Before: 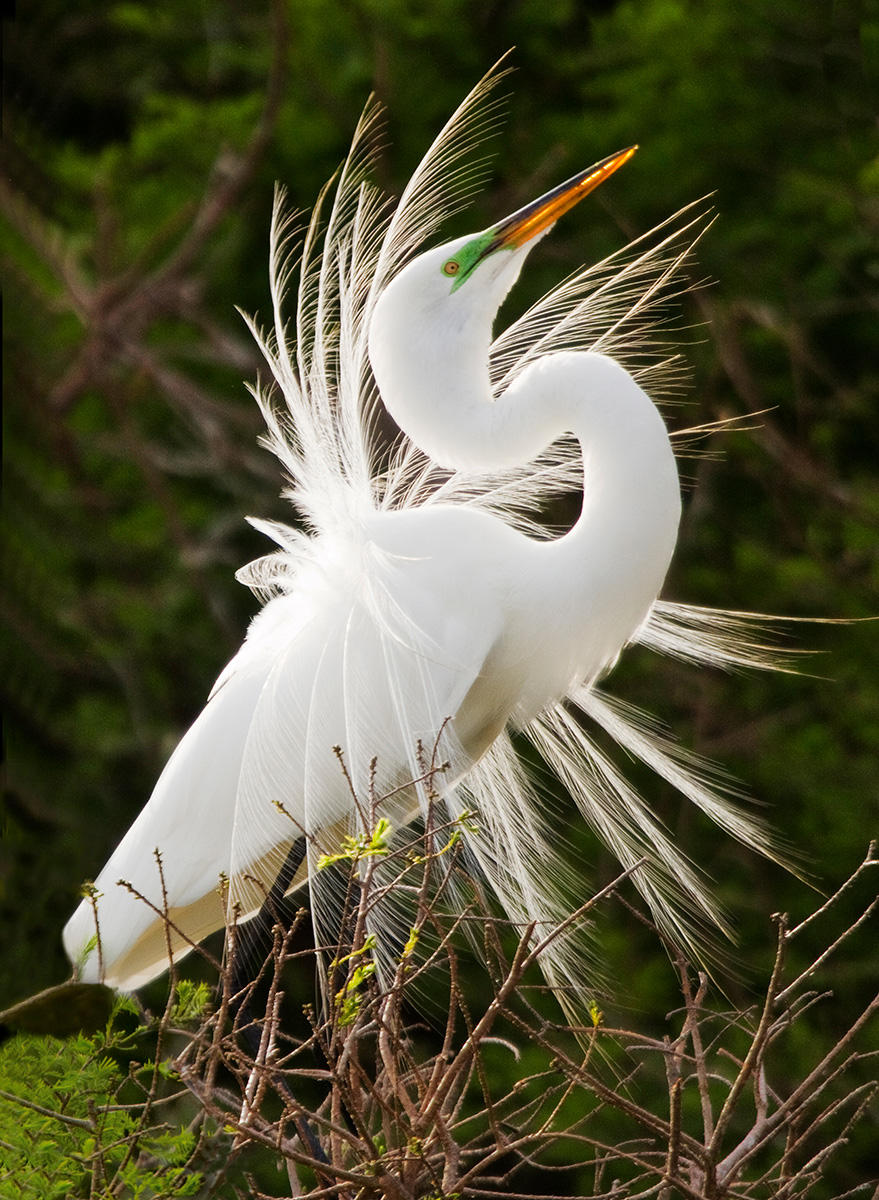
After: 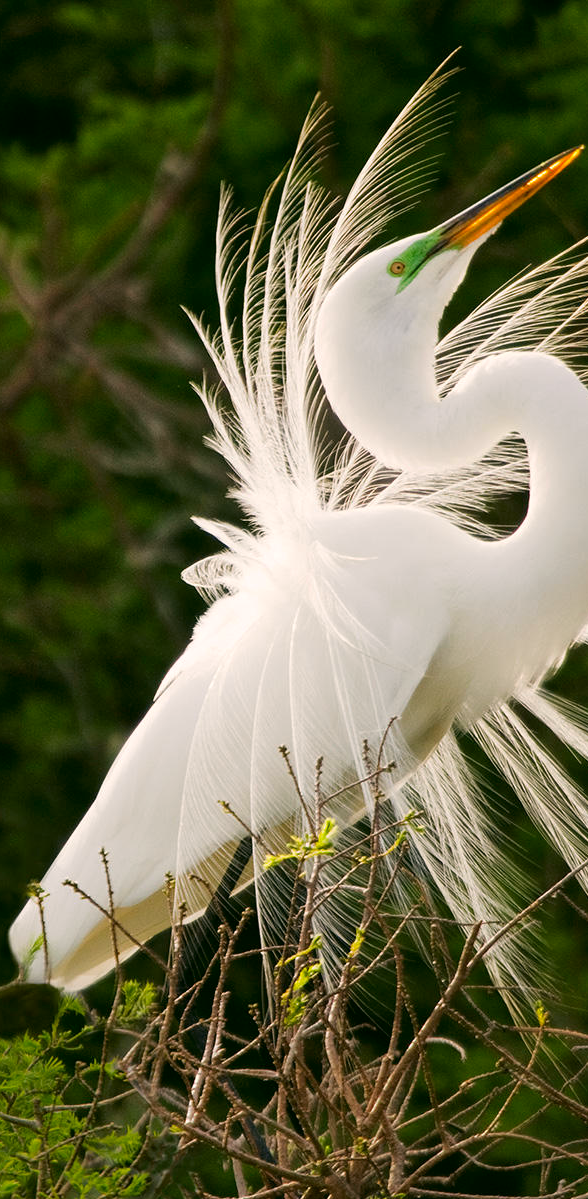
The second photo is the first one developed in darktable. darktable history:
crop and rotate: left 6.324%, right 26.691%
color correction: highlights a* 4.3, highlights b* 4.92, shadows a* -8.27, shadows b* 4.88
